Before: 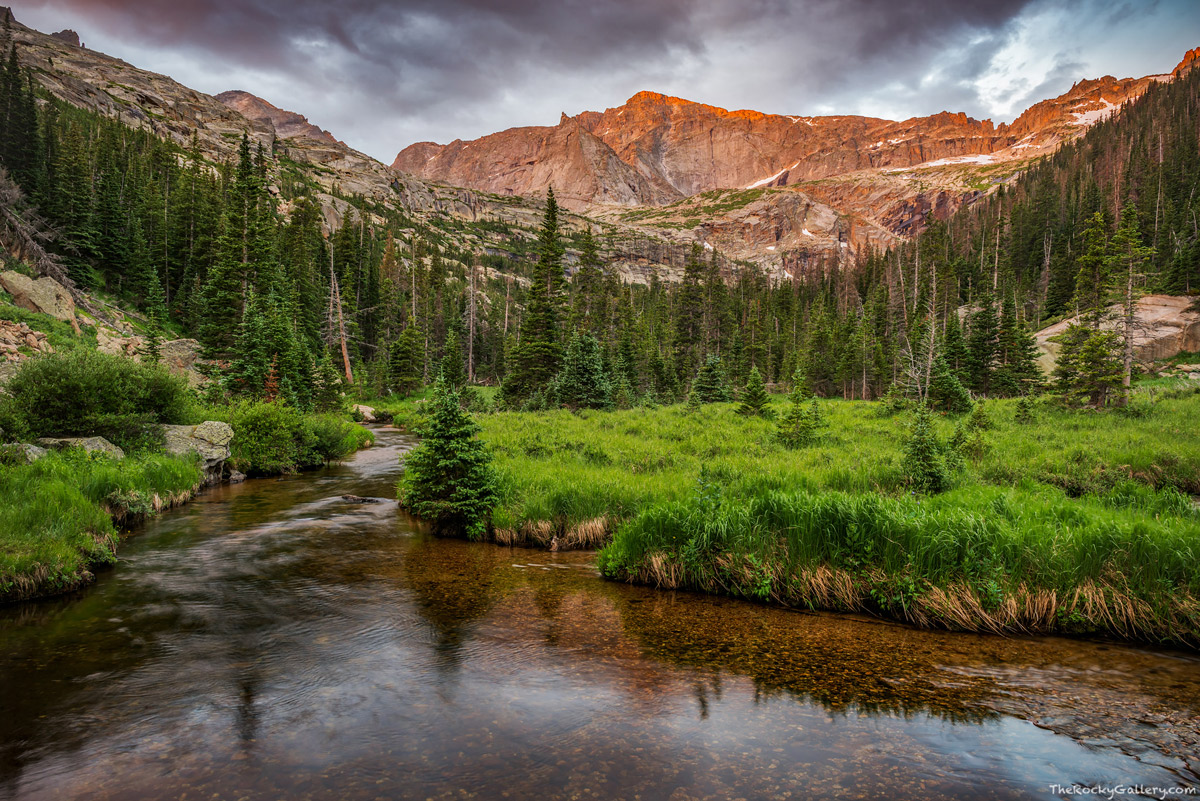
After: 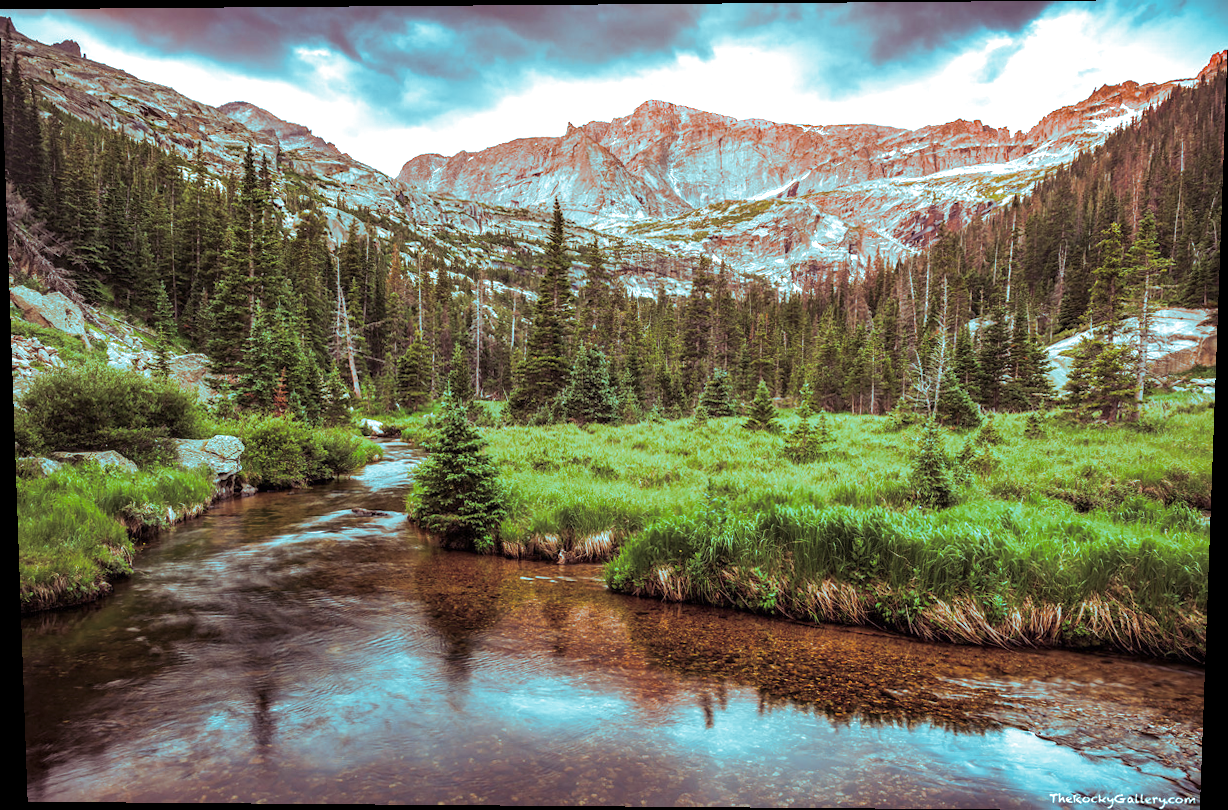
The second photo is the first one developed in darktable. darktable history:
split-toning: shadows › hue 327.6°, highlights › hue 198°, highlights › saturation 0.55, balance -21.25, compress 0%
exposure: exposure 1 EV, compensate highlight preservation false
base curve: curves: ch0 [(0, 0) (0.472, 0.455) (1, 1)], preserve colors none
rotate and perspective: lens shift (vertical) 0.048, lens shift (horizontal) -0.024, automatic cropping off
